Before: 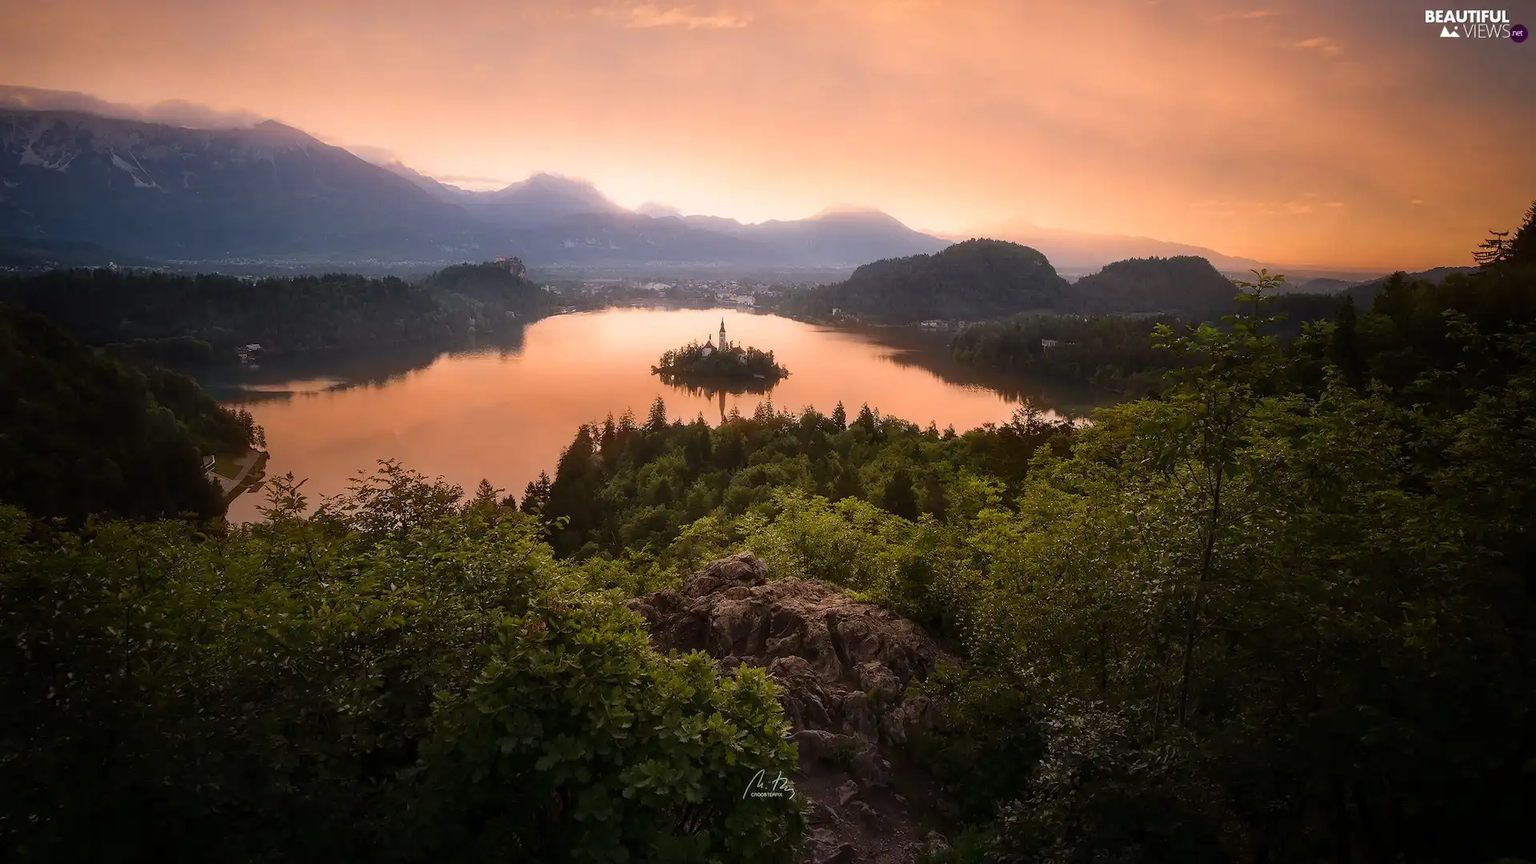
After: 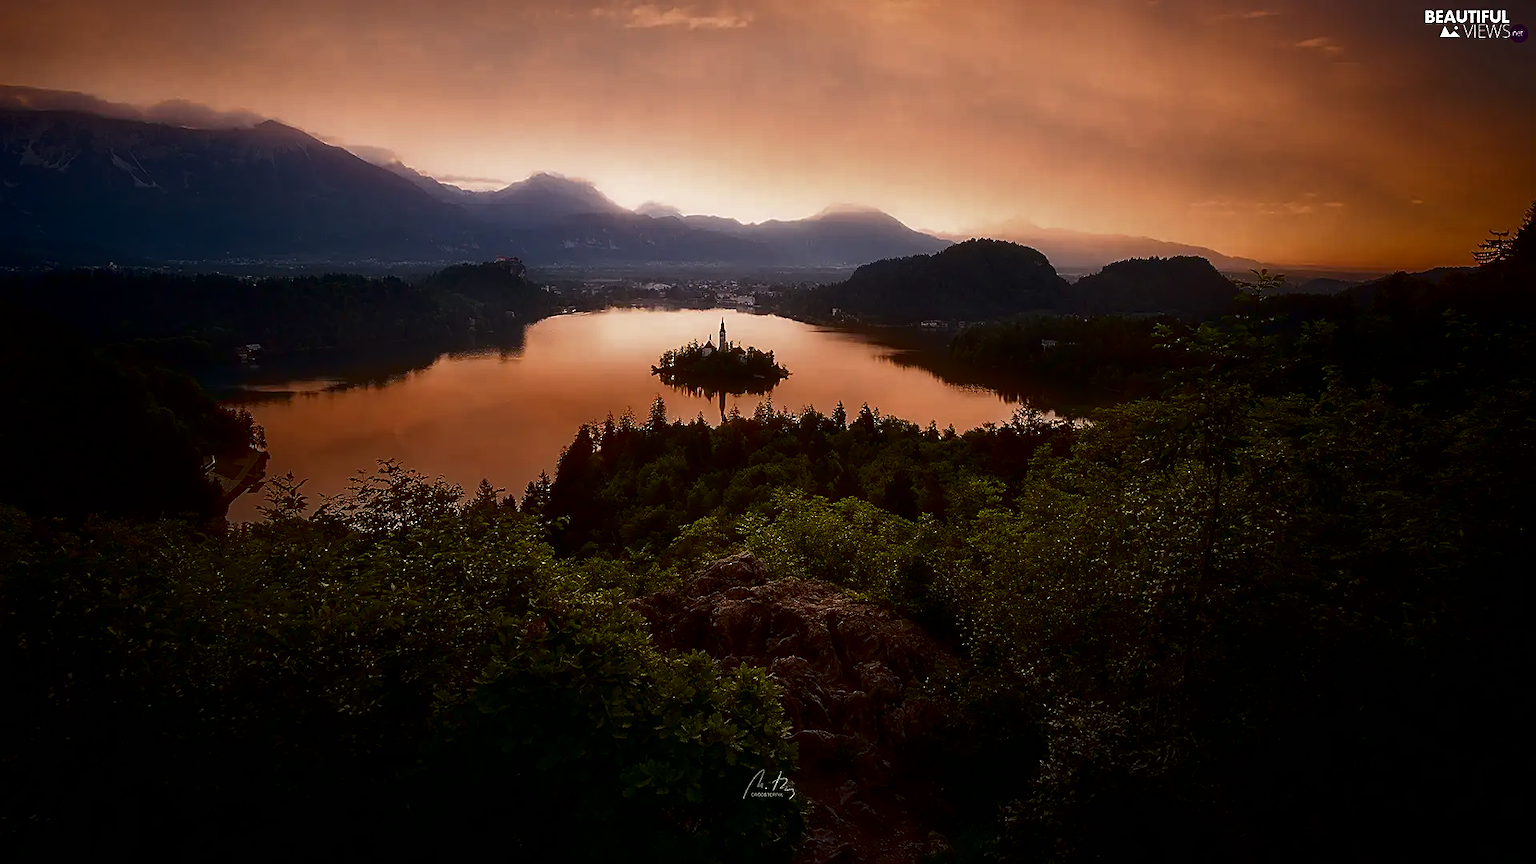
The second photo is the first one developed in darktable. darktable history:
exposure: compensate exposure bias true, compensate highlight preservation false
sharpen: on, module defaults
contrast brightness saturation: brightness -0.511
